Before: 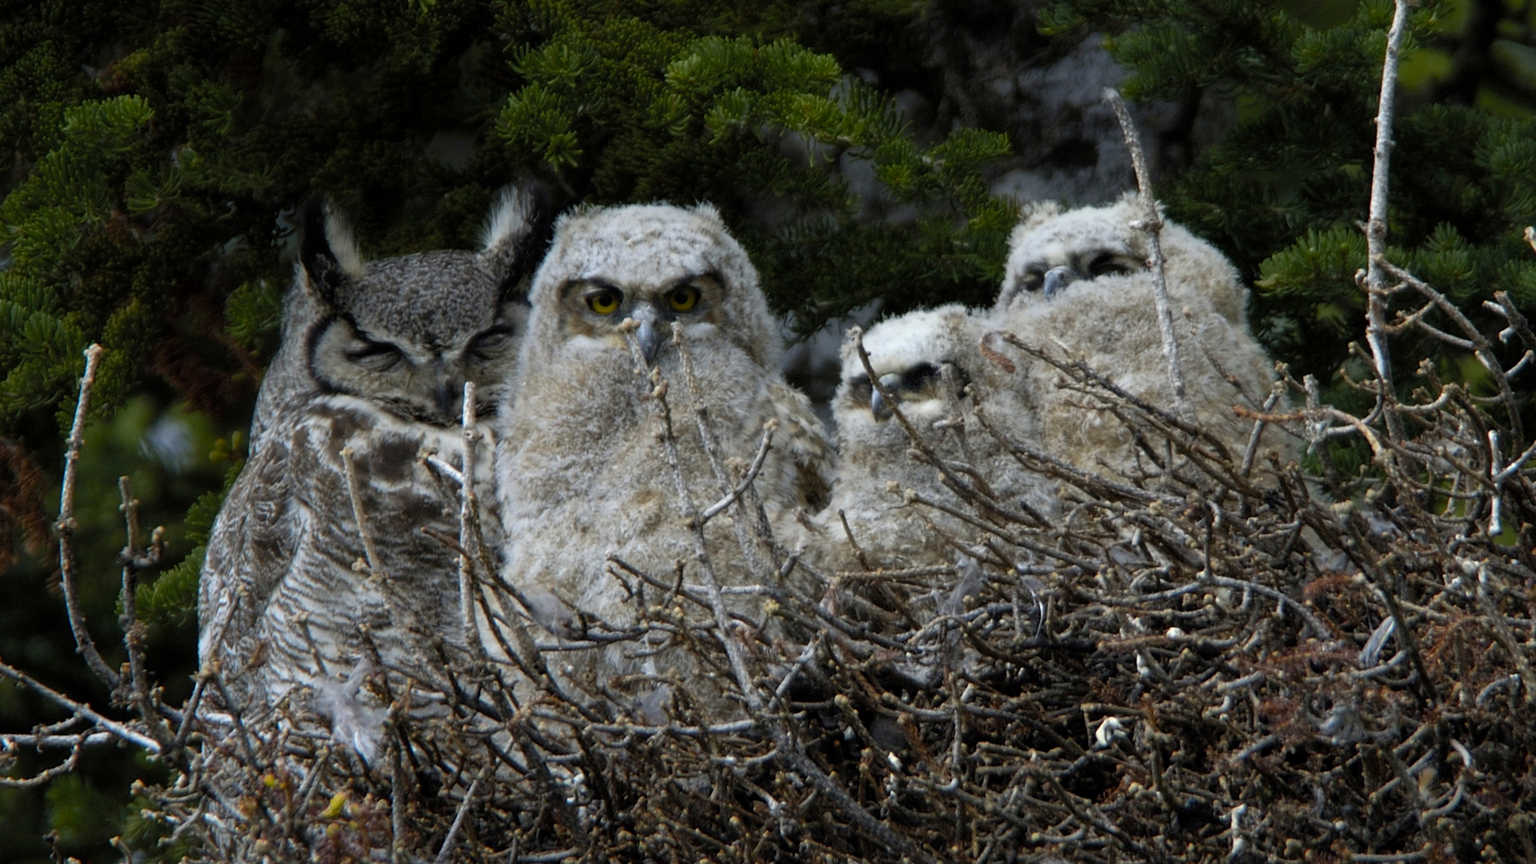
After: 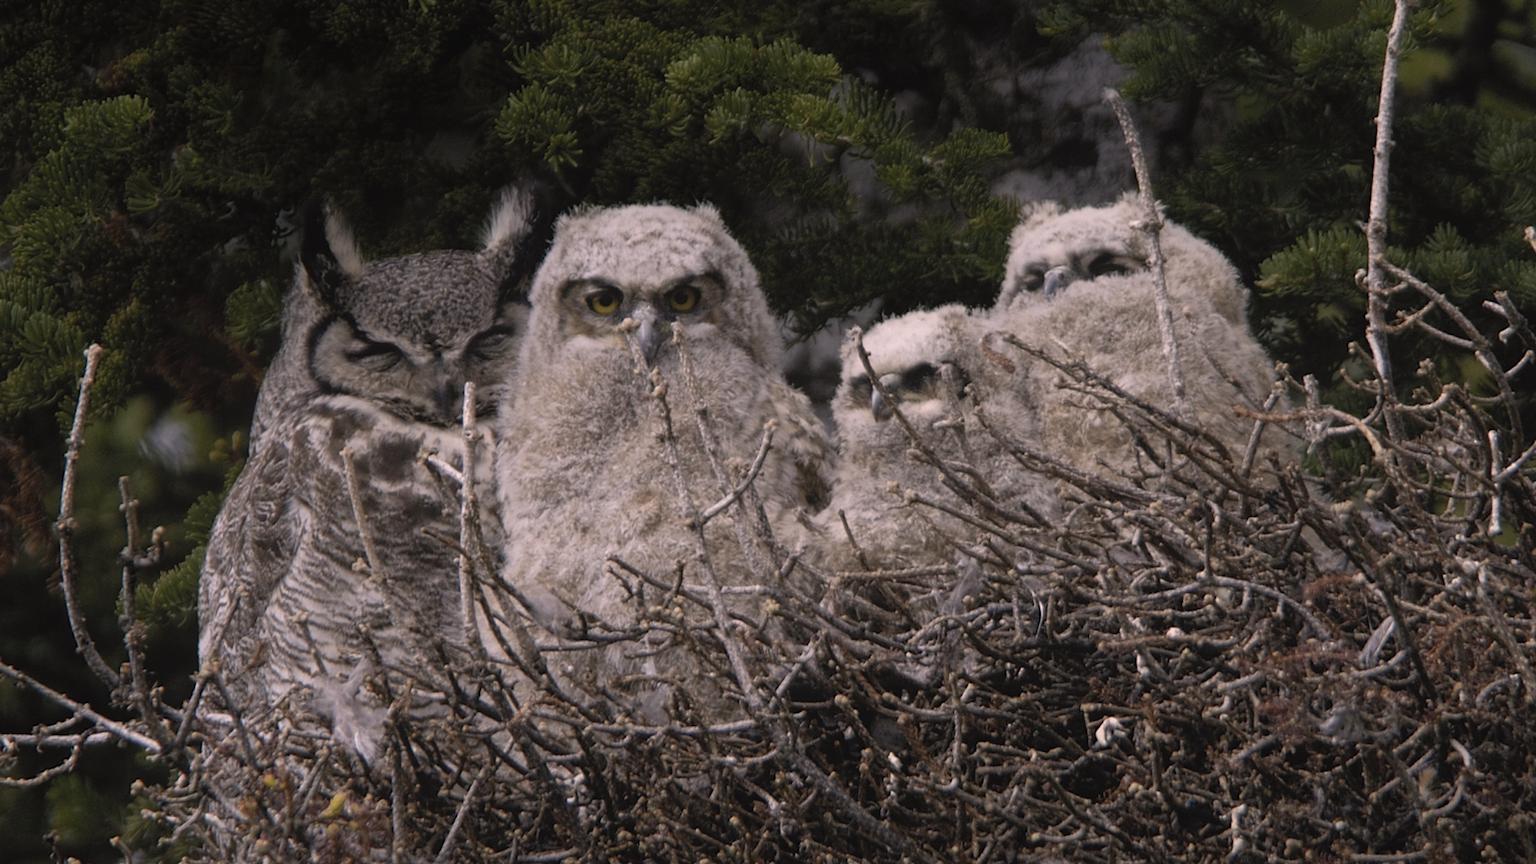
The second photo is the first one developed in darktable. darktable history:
color correction: highlights a* 12.23, highlights b* 5.41
contrast equalizer: y [[0.439, 0.44, 0.442, 0.457, 0.493, 0.498], [0.5 ×6], [0.5 ×6], [0 ×6], [0 ×6]], mix 0.59
contrast brightness saturation: contrast -0.05, saturation -0.41
